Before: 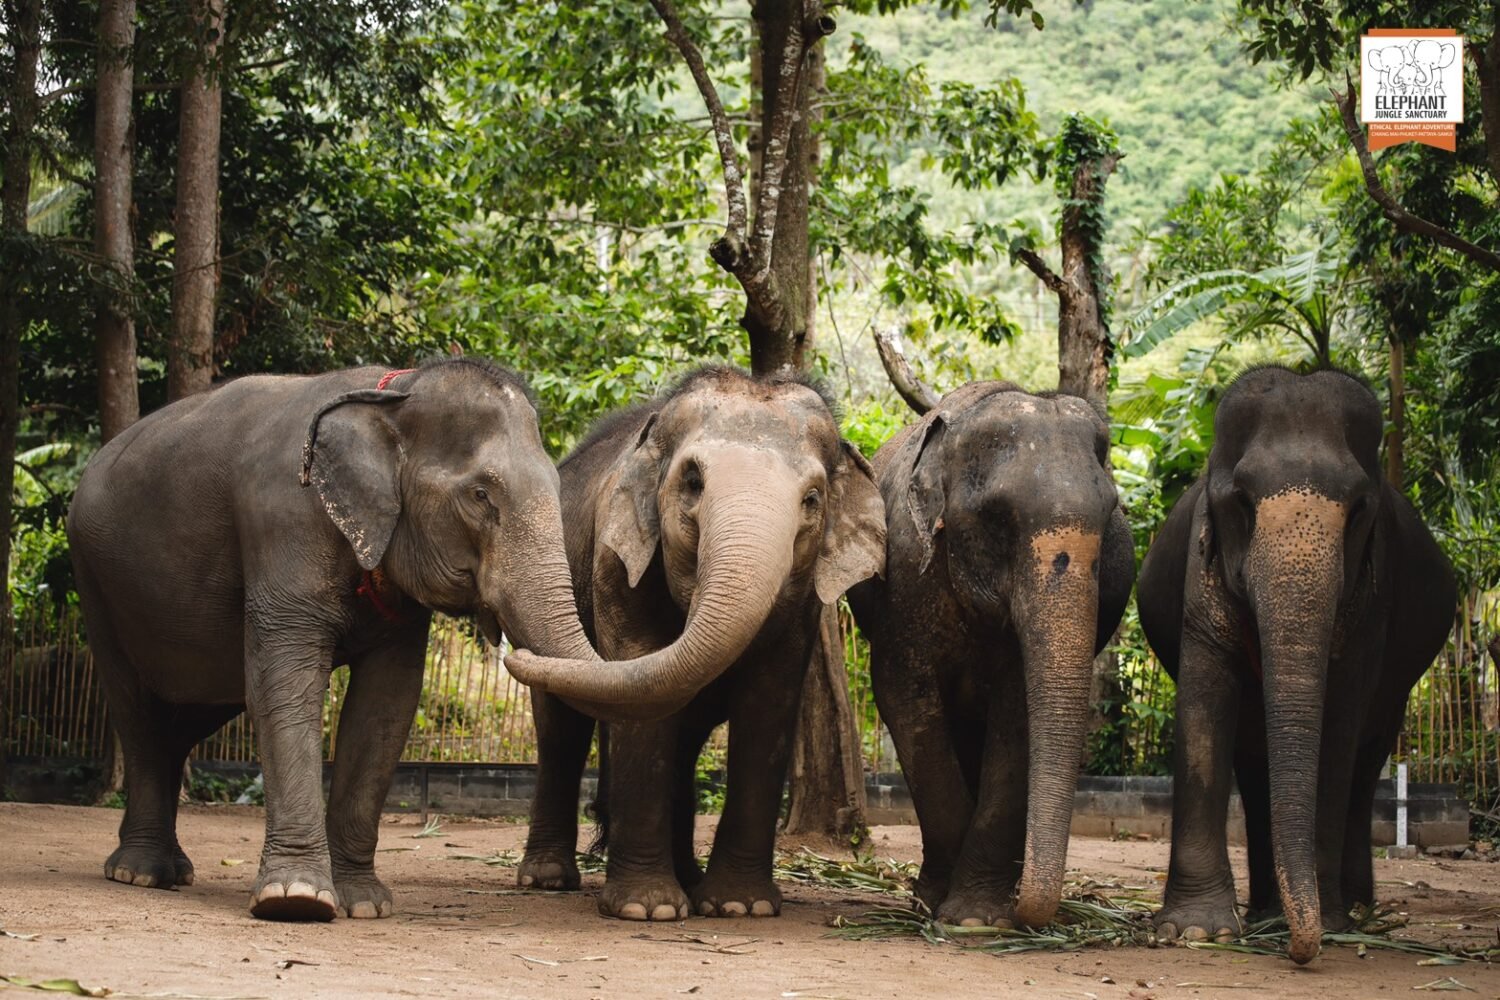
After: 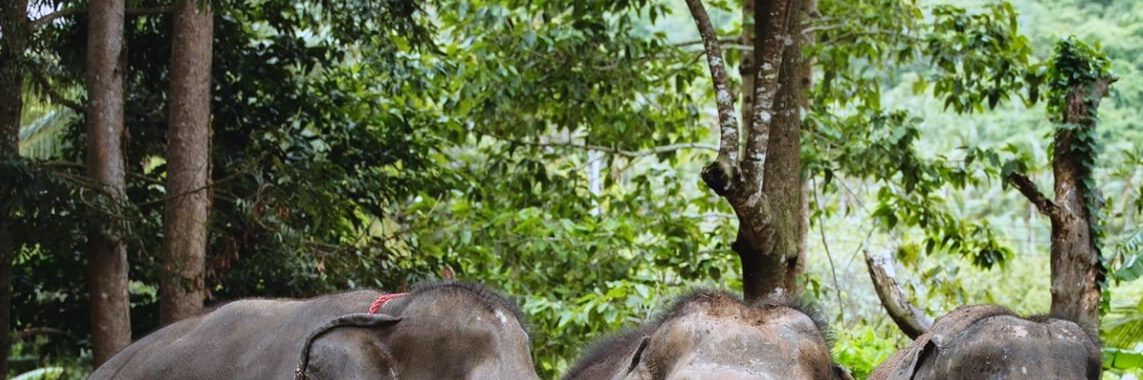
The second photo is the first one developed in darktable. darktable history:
white balance: red 0.931, blue 1.11
filmic rgb: black relative exposure -16 EV, white relative exposure 2.93 EV, hardness 10.04, color science v6 (2022)
crop: left 0.579%, top 7.627%, right 23.167%, bottom 54.275%
velvia: on, module defaults
shadows and highlights: shadows 22.7, highlights -48.71, soften with gaussian
